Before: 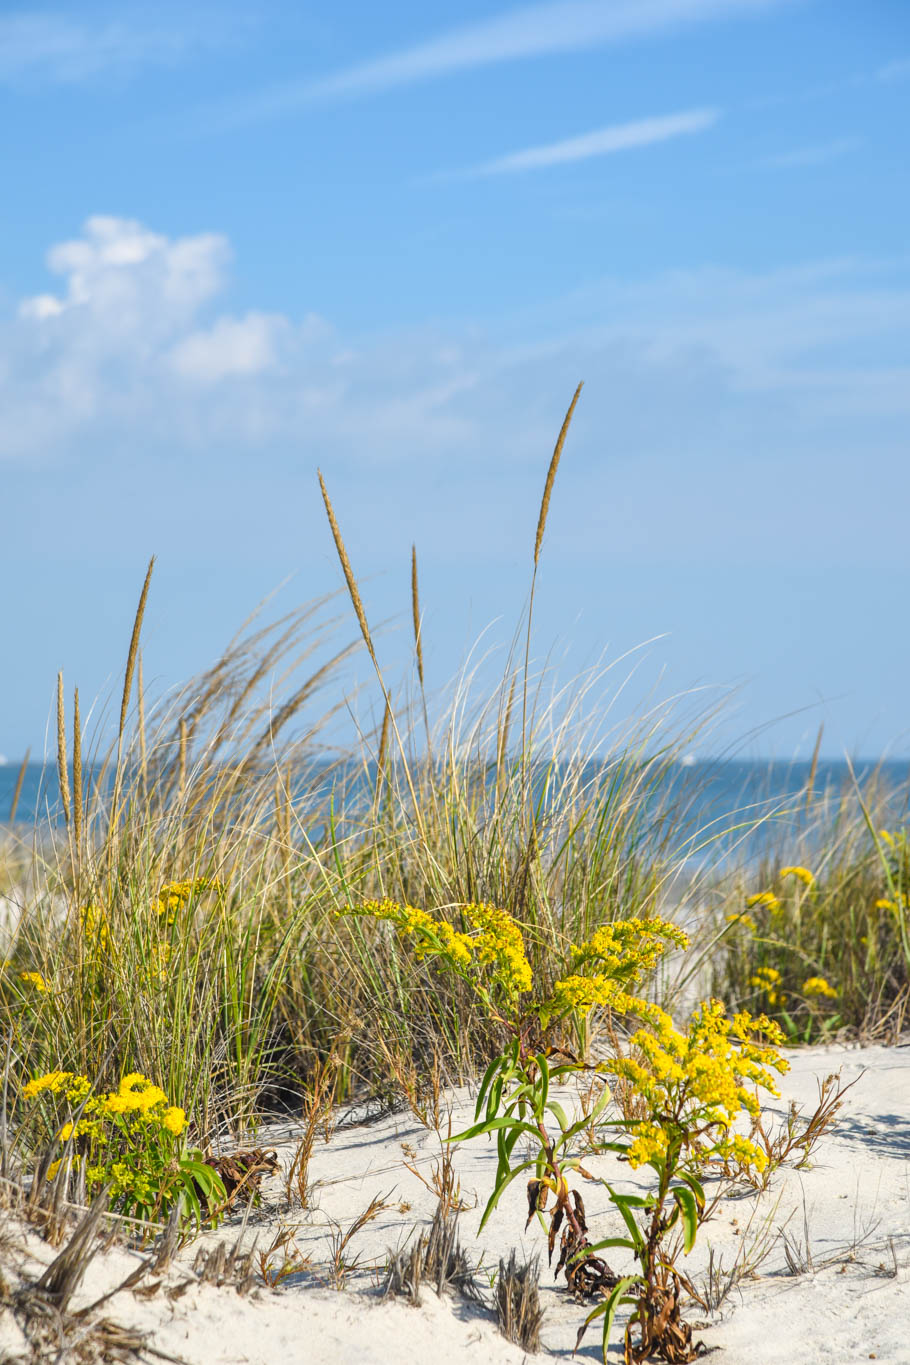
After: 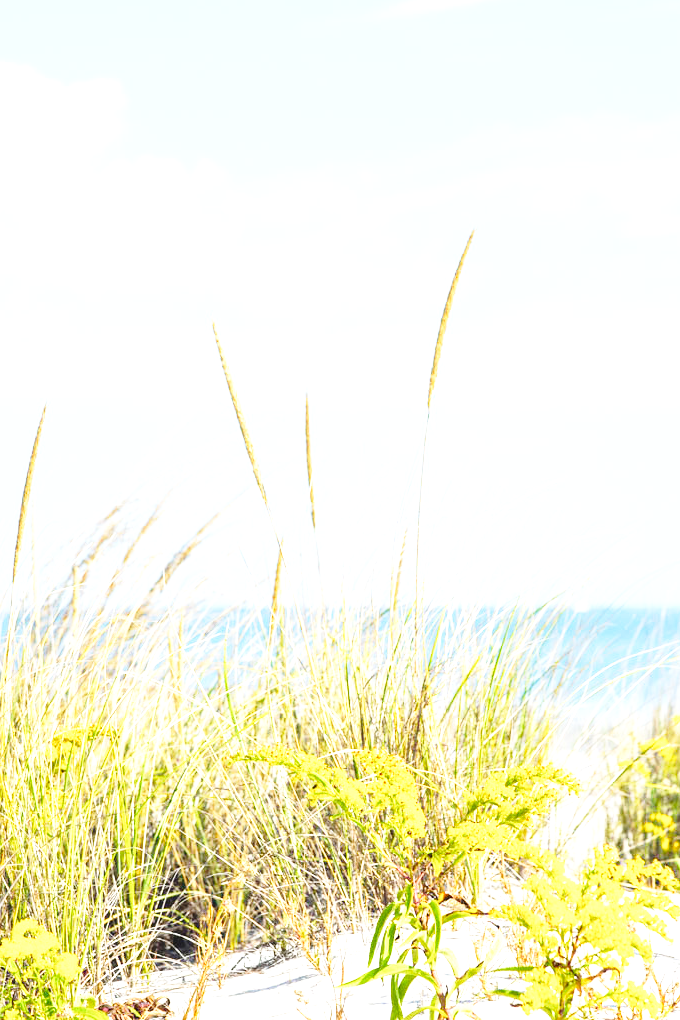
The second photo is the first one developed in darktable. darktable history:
base curve: curves: ch0 [(0, 0) (0.028, 0.03) (0.121, 0.232) (0.46, 0.748) (0.859, 0.968) (1, 1)], preserve colors none
exposure: black level correction 0, exposure 1.45 EV, compensate exposure bias true, compensate highlight preservation false
crop and rotate: left 11.831%, top 11.346%, right 13.429%, bottom 13.899%
